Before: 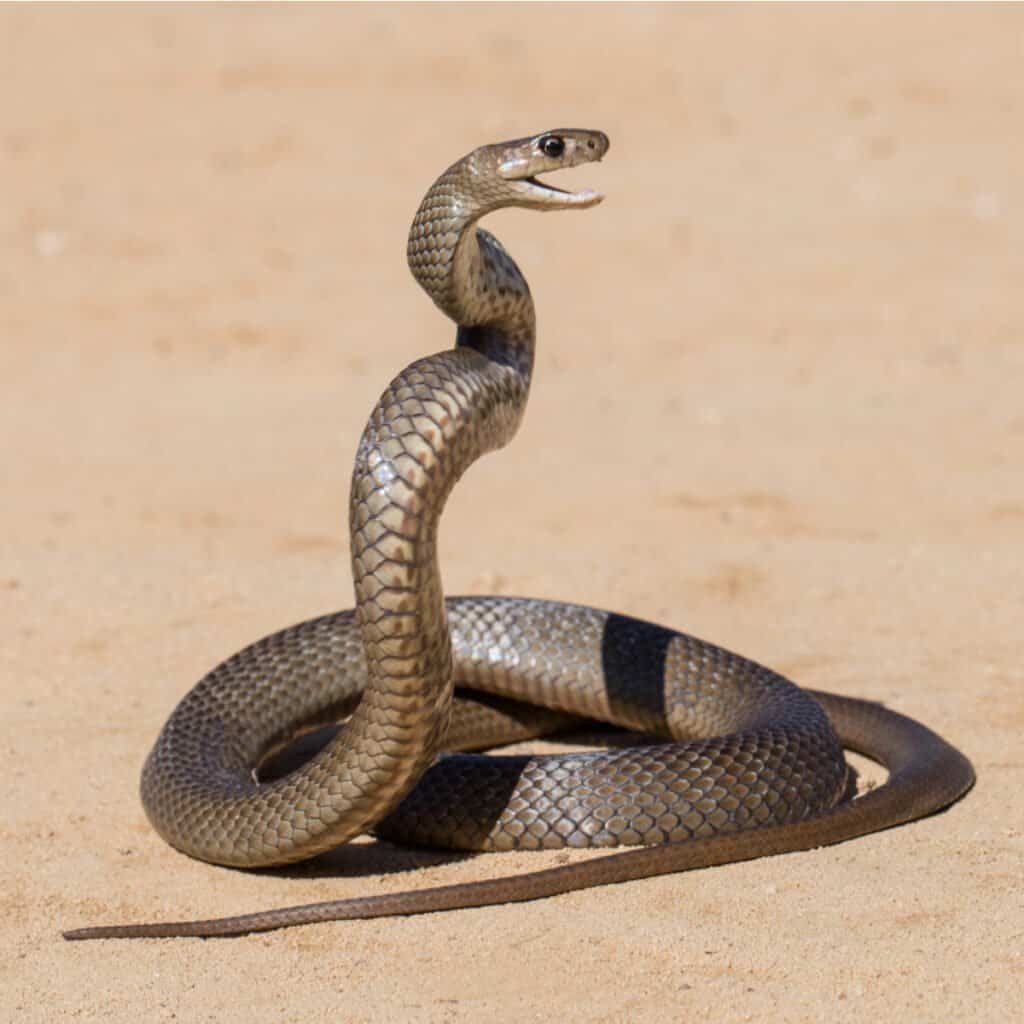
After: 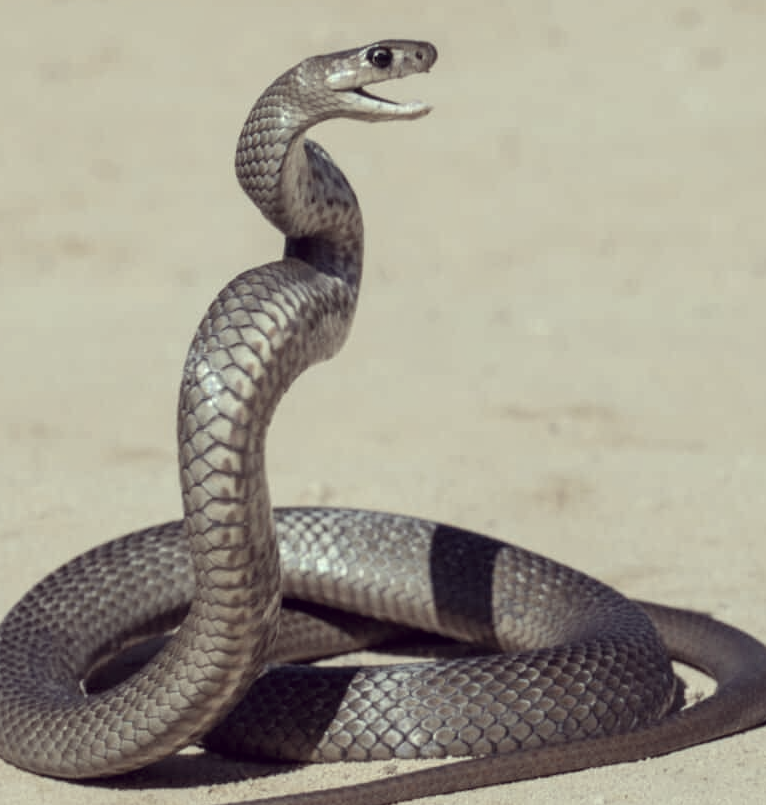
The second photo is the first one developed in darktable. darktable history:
tone equalizer: edges refinement/feathering 500, mask exposure compensation -1.57 EV, preserve details no
color correction: highlights a* -20.81, highlights b* 20.44, shadows a* 19.96, shadows b* -21.2, saturation 0.387
shadows and highlights: shadows 3.89, highlights -18.9, soften with gaussian
crop: left 16.804%, top 8.761%, right 8.319%, bottom 12.612%
